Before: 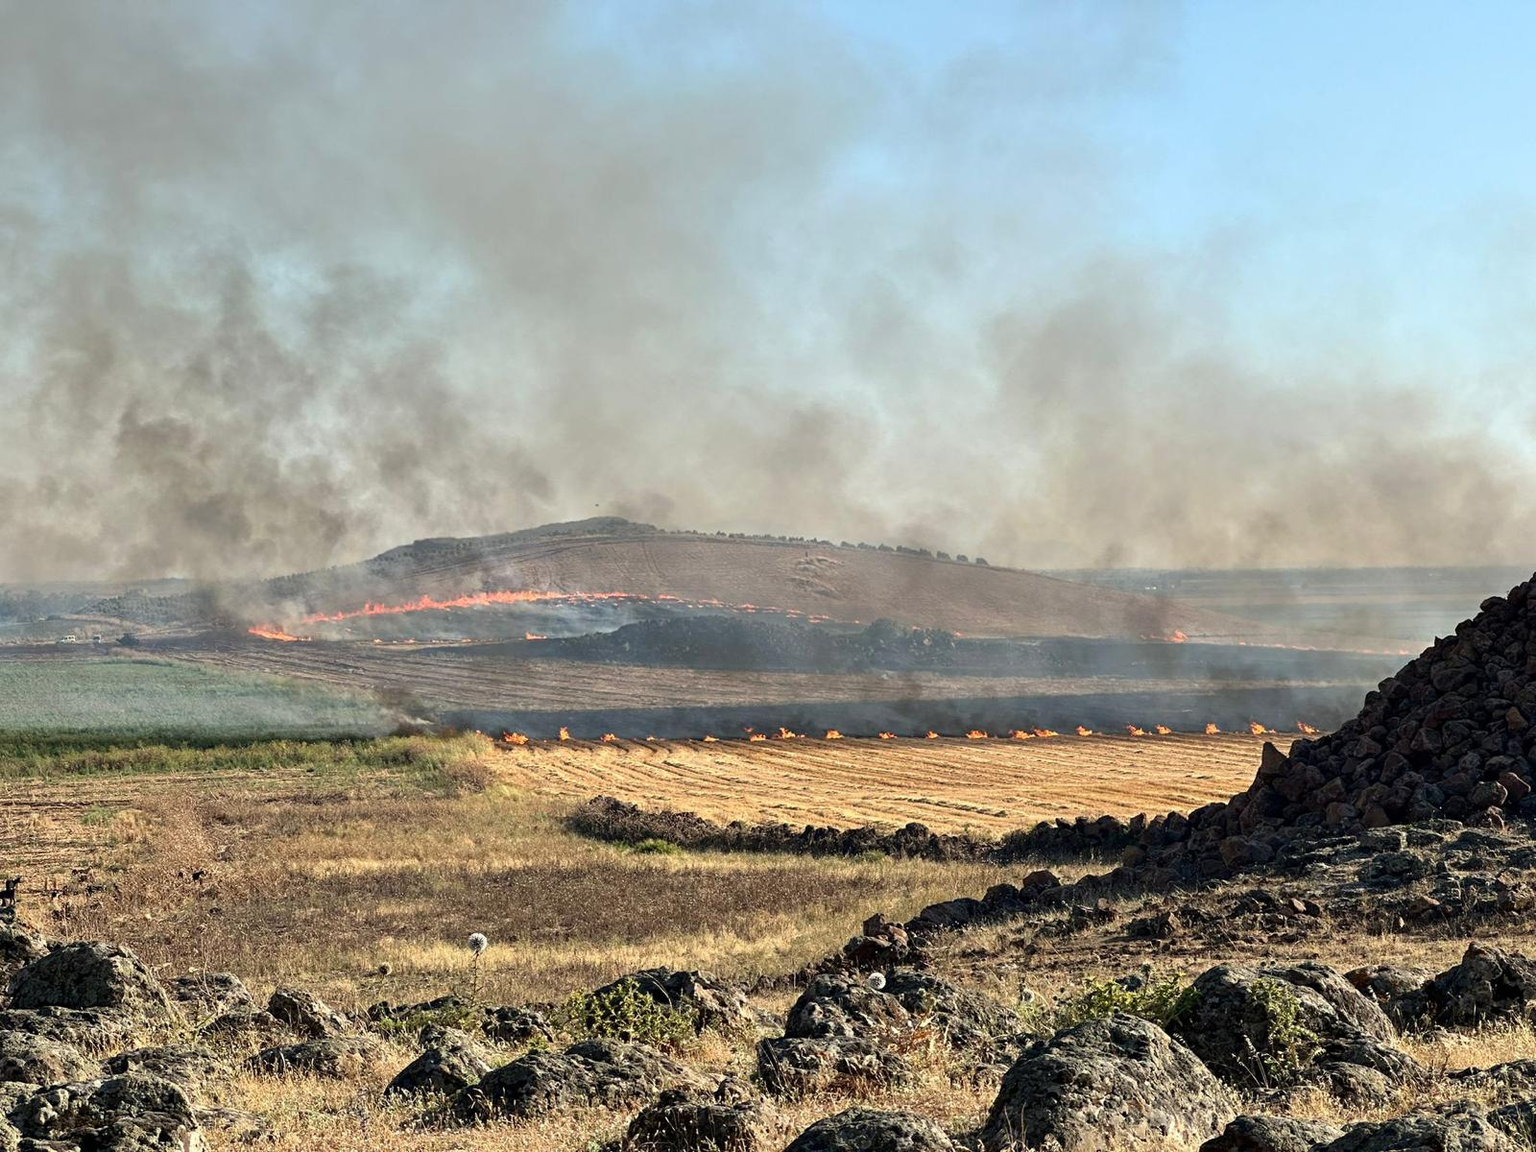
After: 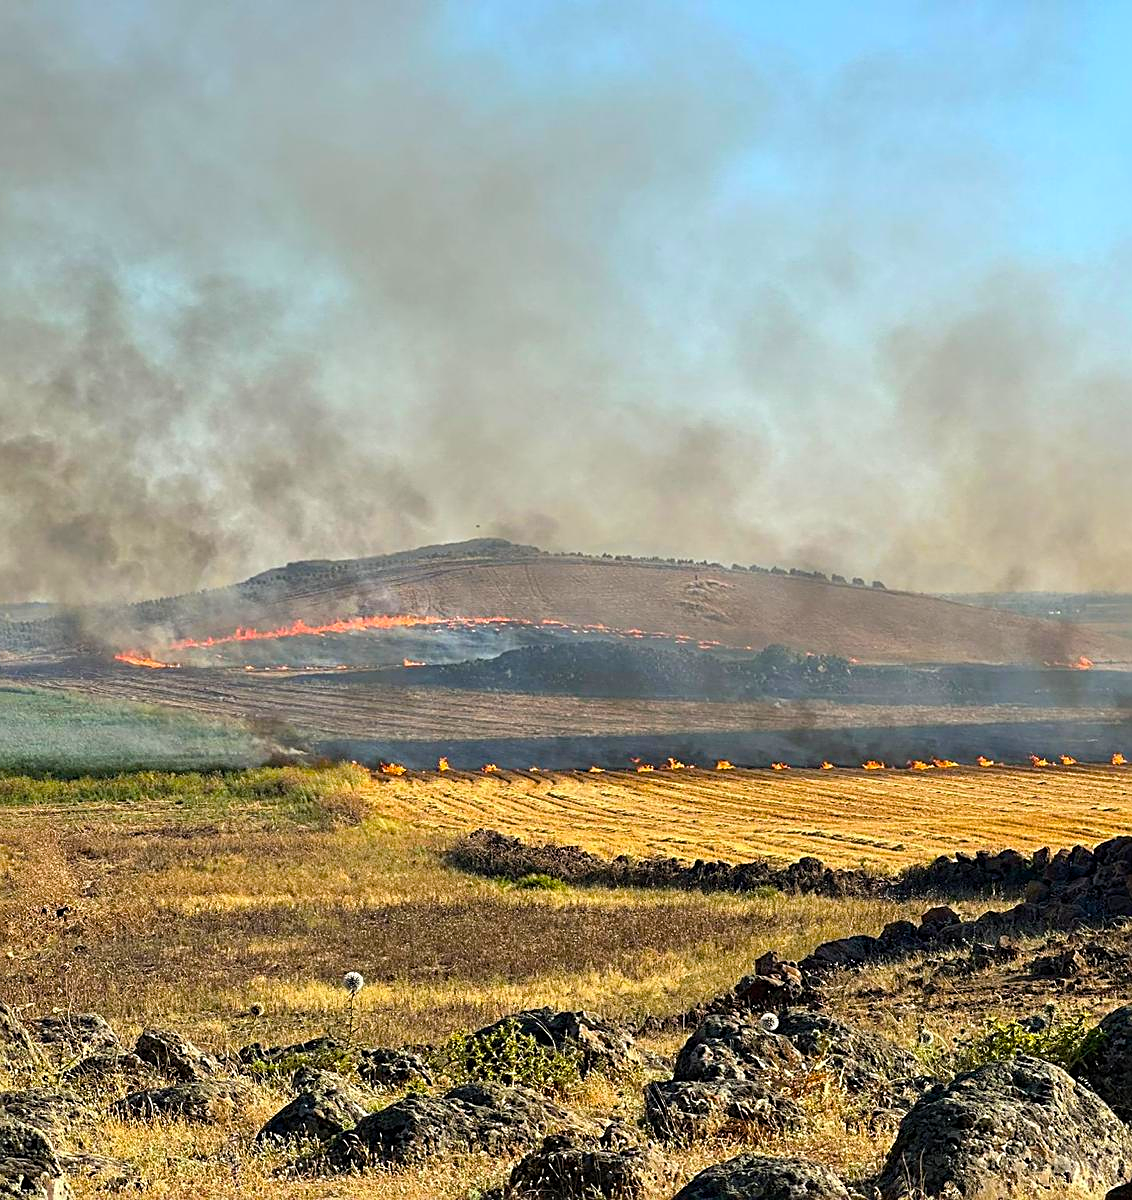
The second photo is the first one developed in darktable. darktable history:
crop and rotate: left 9.061%, right 20.142%
sharpen: on, module defaults
color balance rgb: linear chroma grading › global chroma 15%, perceptual saturation grading › global saturation 30%
